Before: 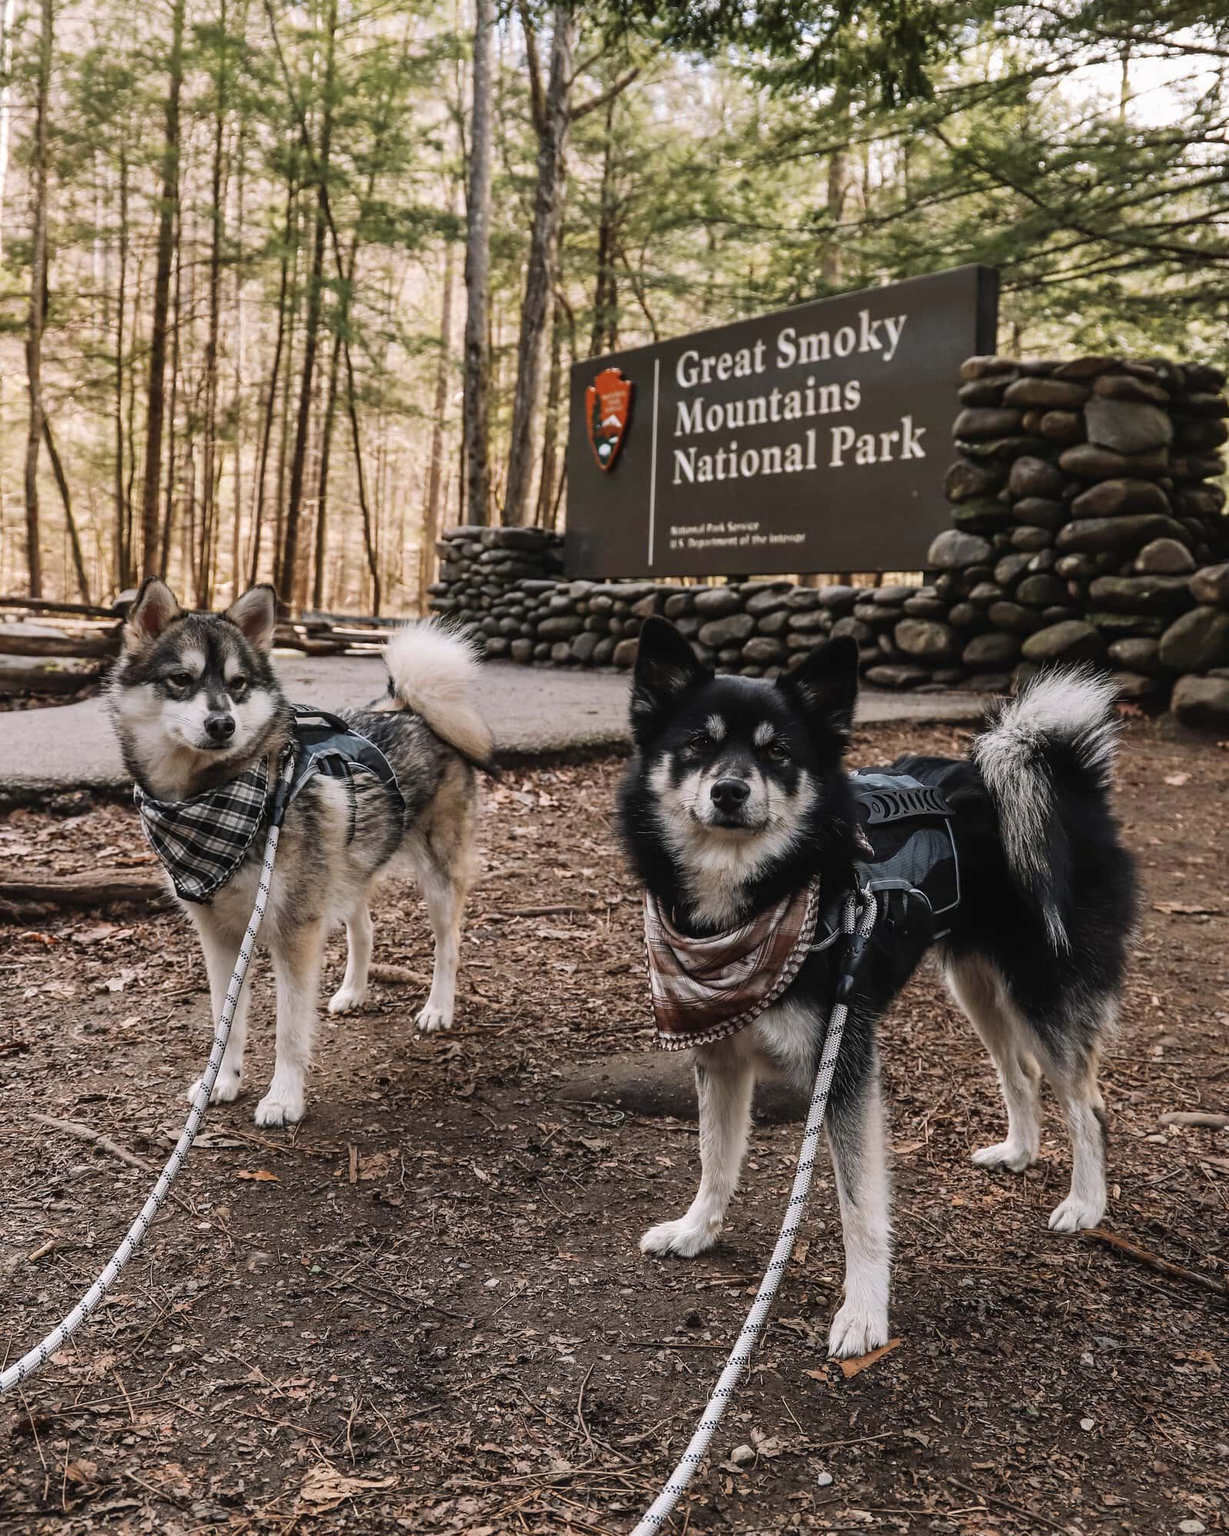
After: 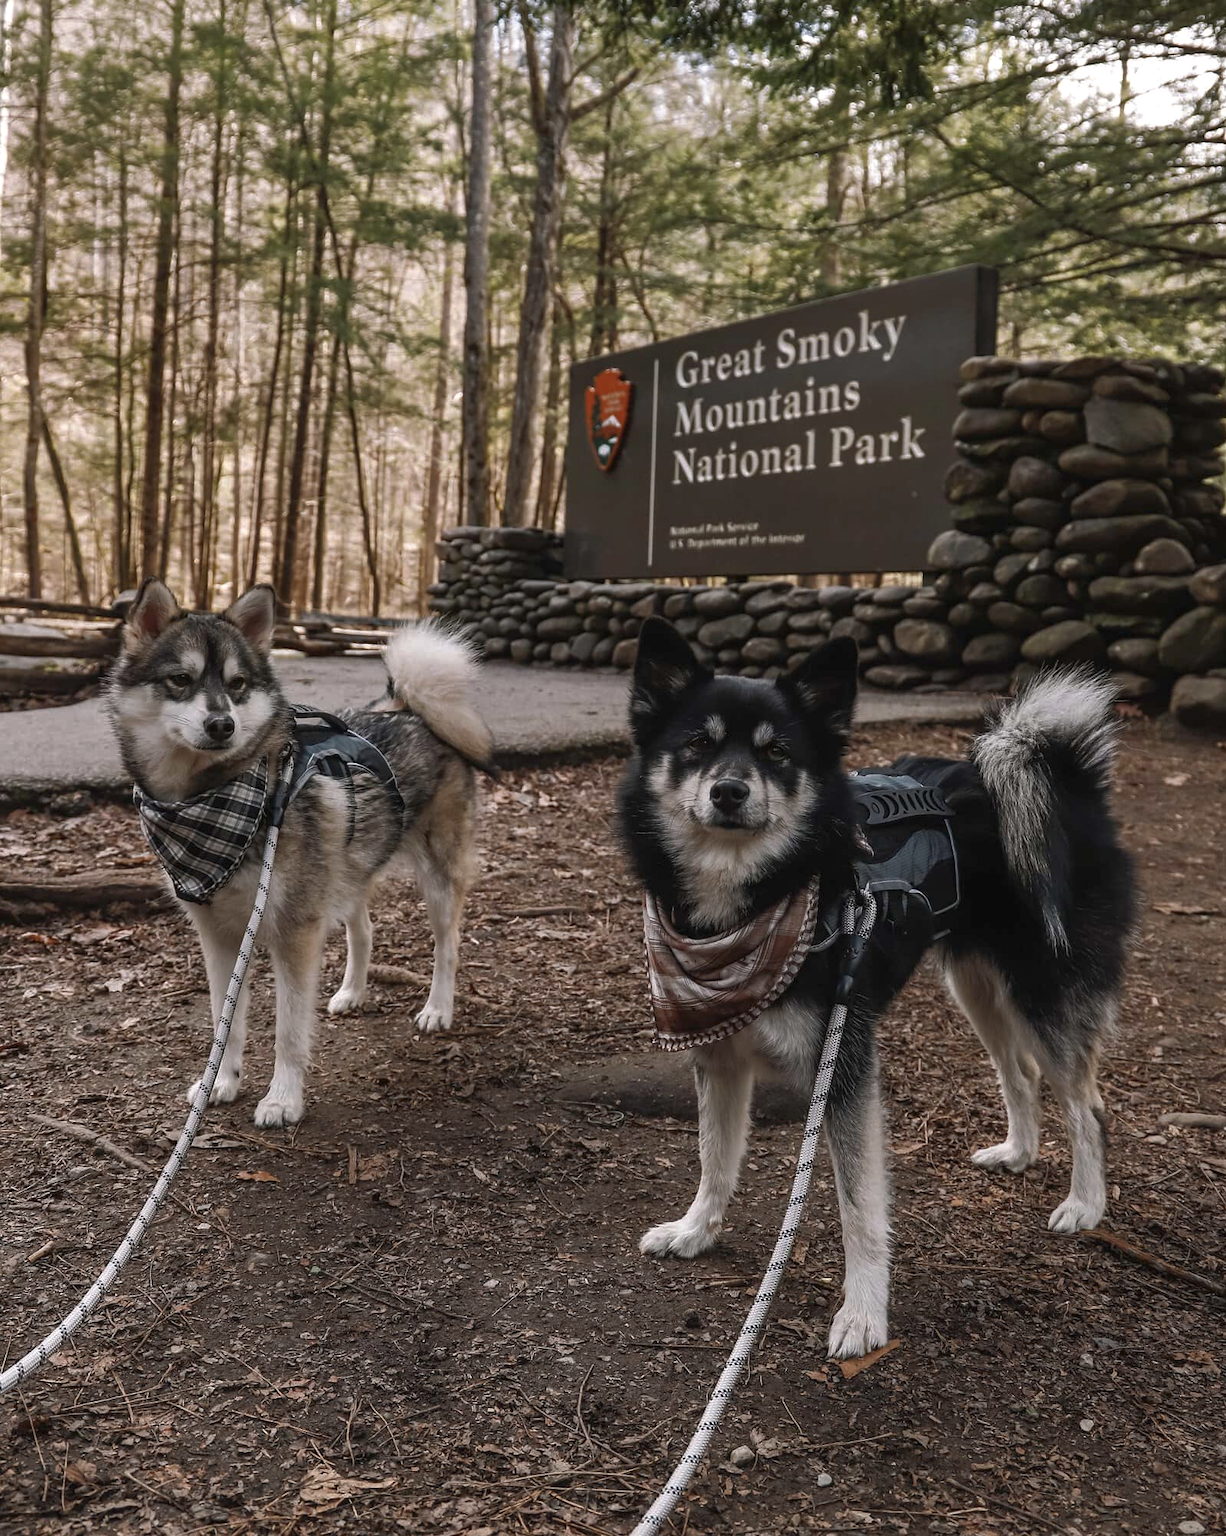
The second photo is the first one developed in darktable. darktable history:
rgb curve: curves: ch0 [(0, 0) (0.053, 0.068) (0.122, 0.128) (1, 1)]
crop and rotate: left 0.126%
tone curve: curves: ch0 [(0, 0) (0.797, 0.684) (1, 1)], color space Lab, linked channels, preserve colors none
exposure: exposure 0.078 EV, compensate highlight preservation false
